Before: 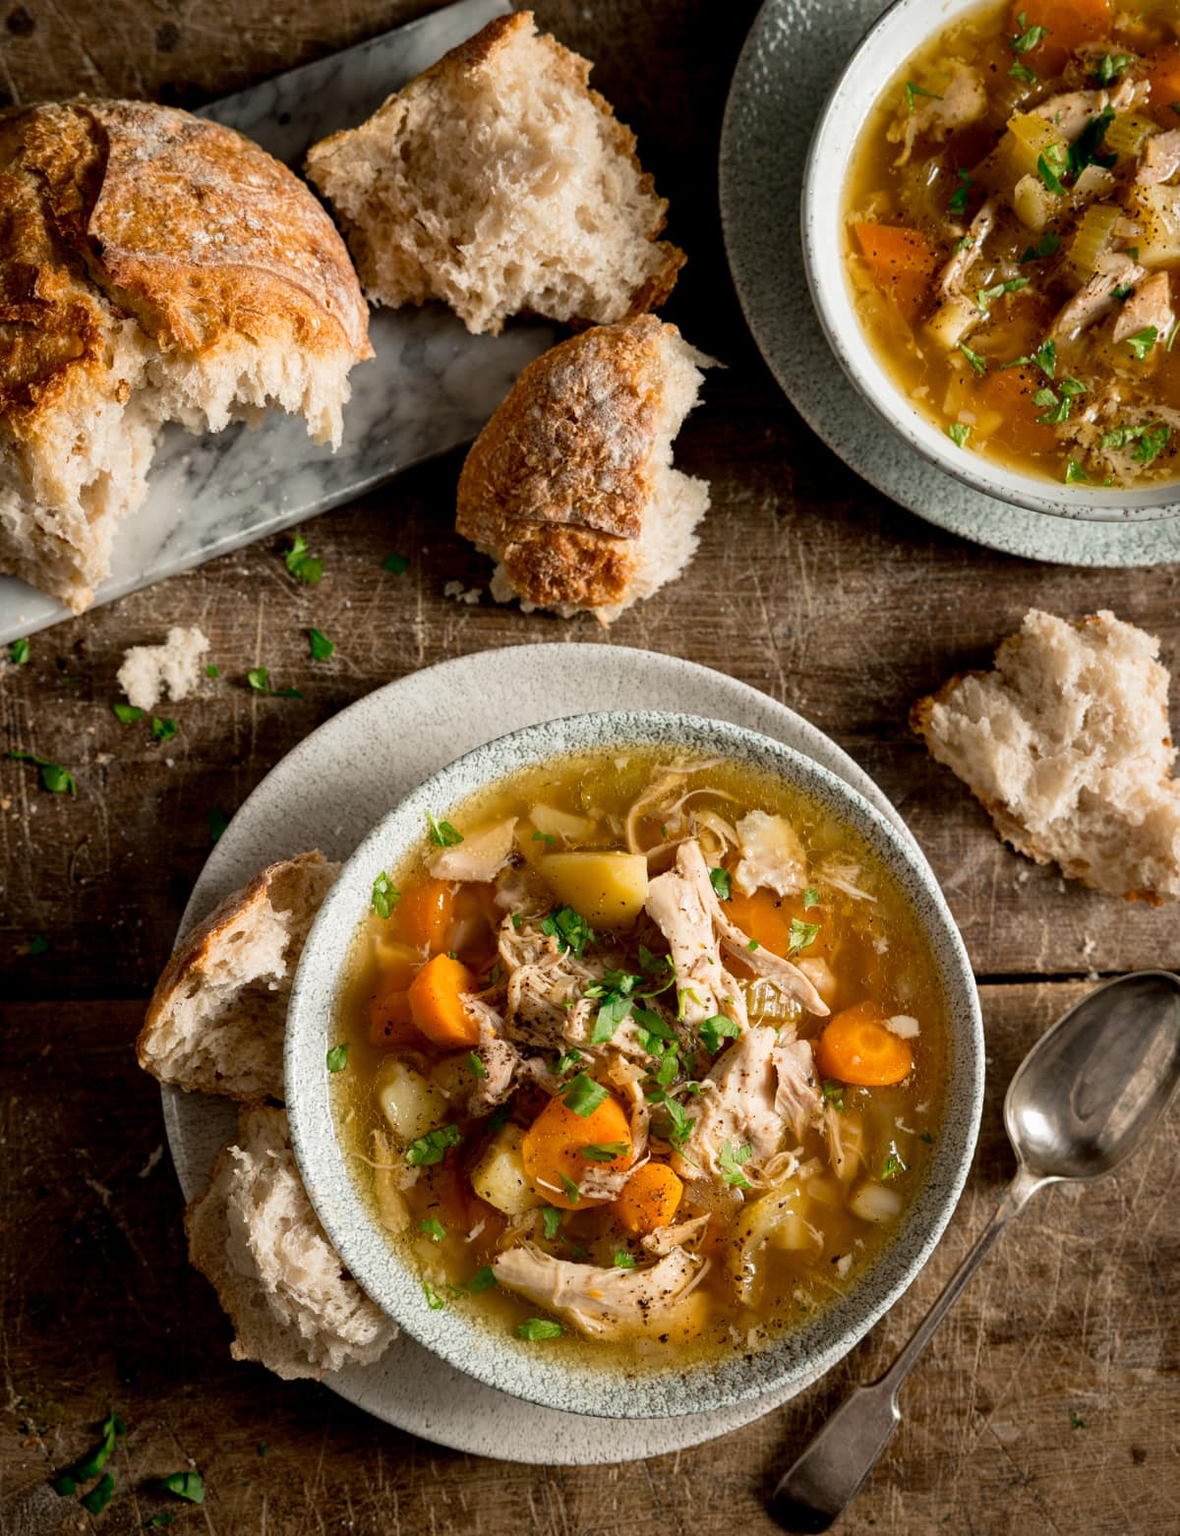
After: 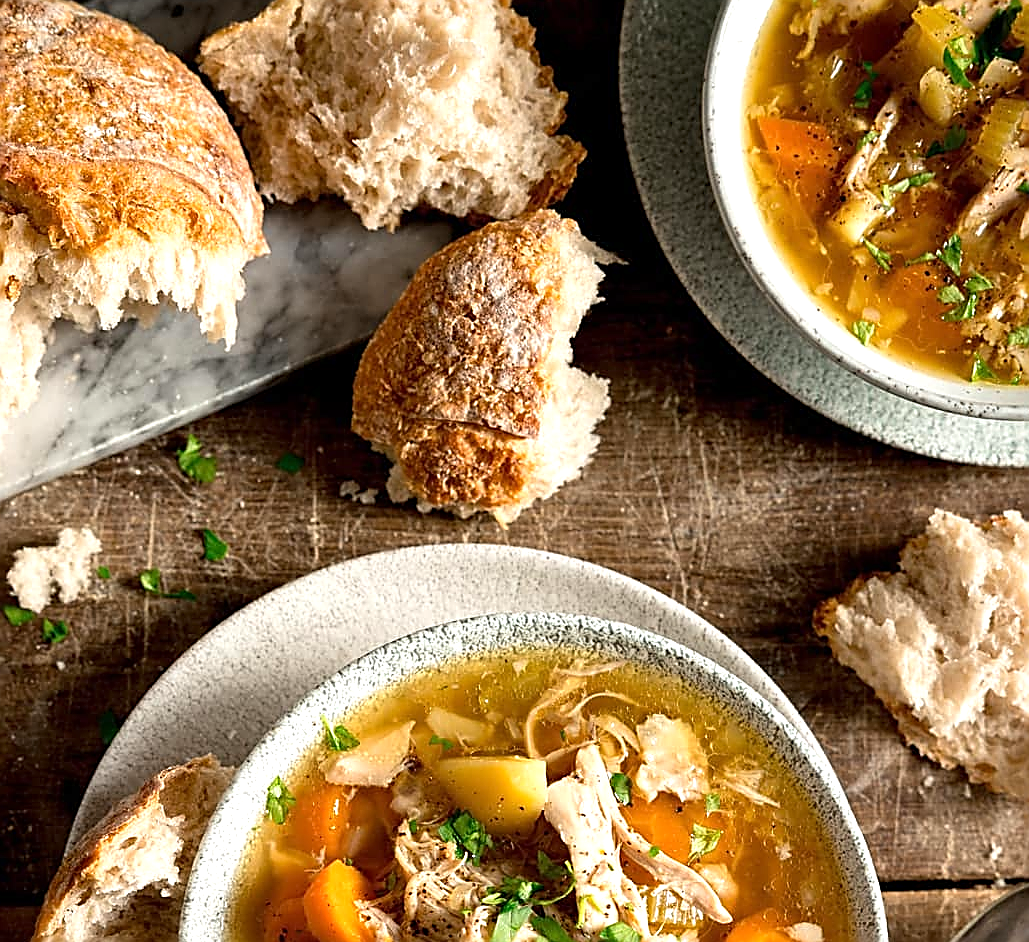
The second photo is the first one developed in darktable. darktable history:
exposure: exposure 0.586 EV, compensate exposure bias true, compensate highlight preservation false
crop and rotate: left 9.356%, top 7.09%, right 4.886%, bottom 32.568%
sharpen: radius 1.651, amount 1.285
